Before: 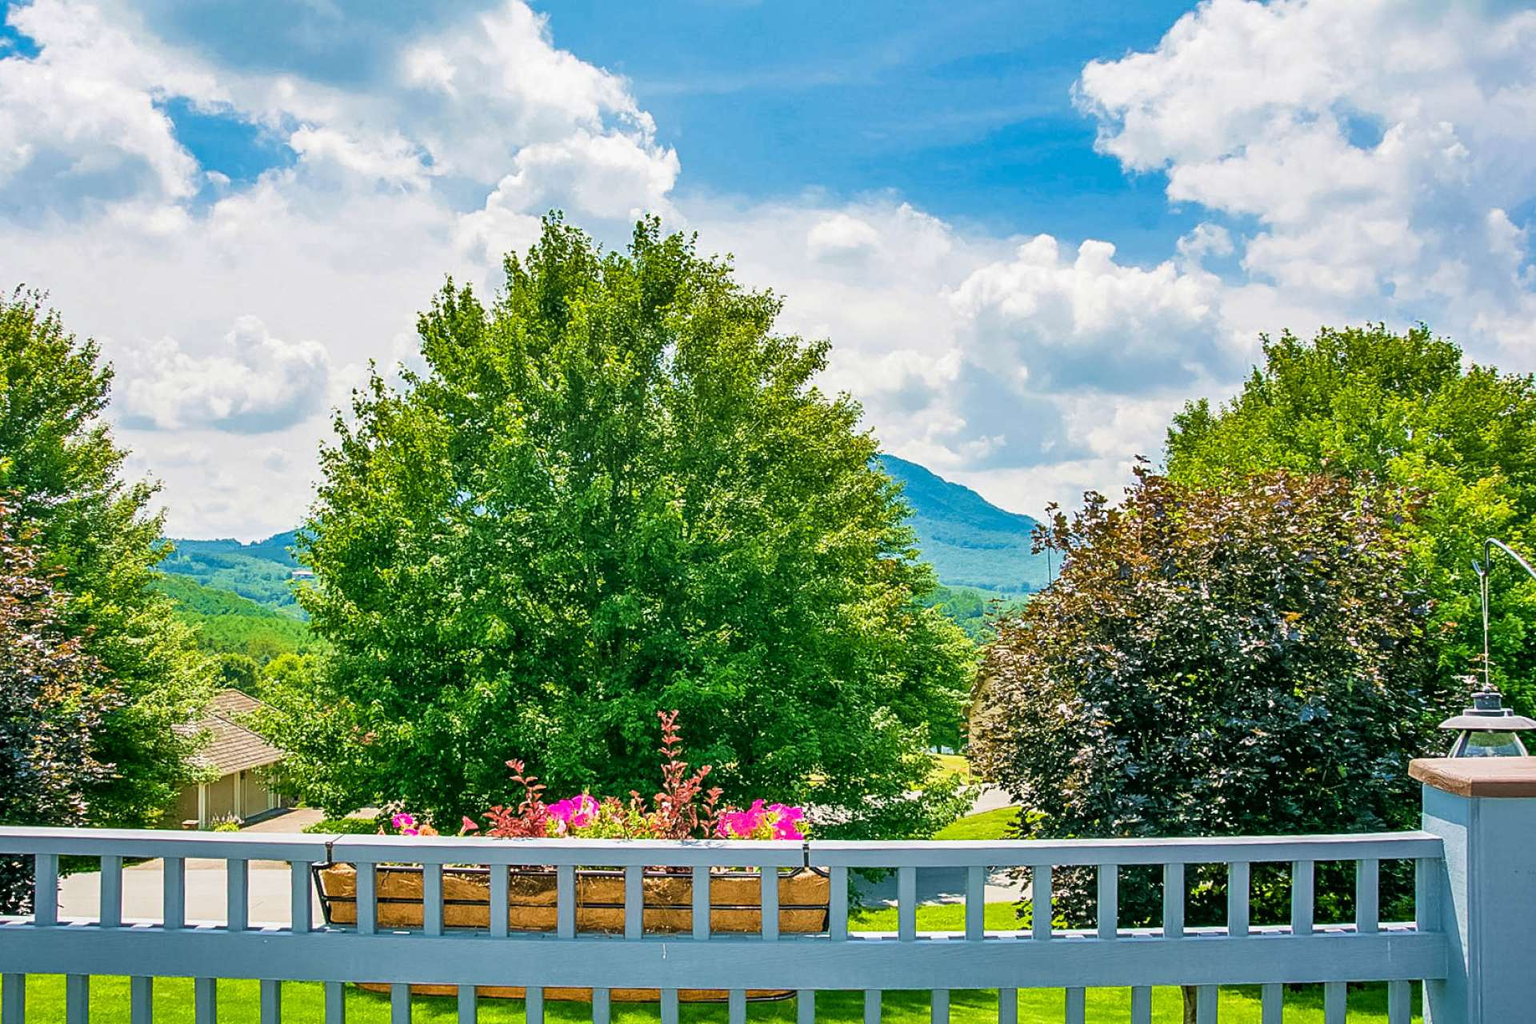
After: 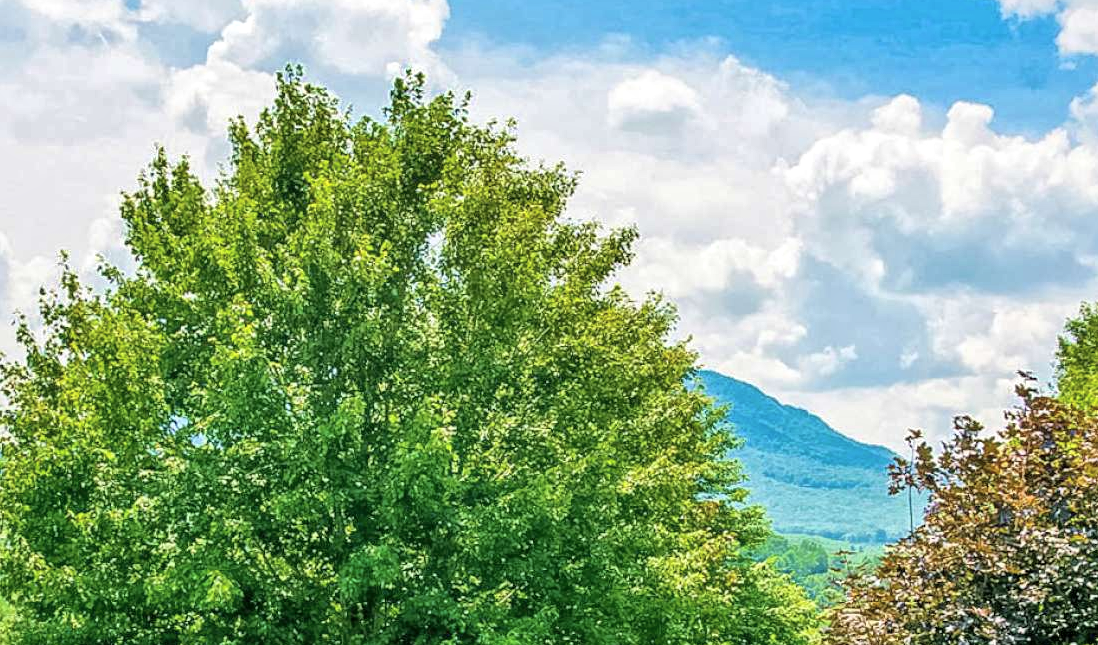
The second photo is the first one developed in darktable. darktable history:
global tonemap: drago (1, 100), detail 1
crop: left 20.932%, top 15.471%, right 21.848%, bottom 34.081%
